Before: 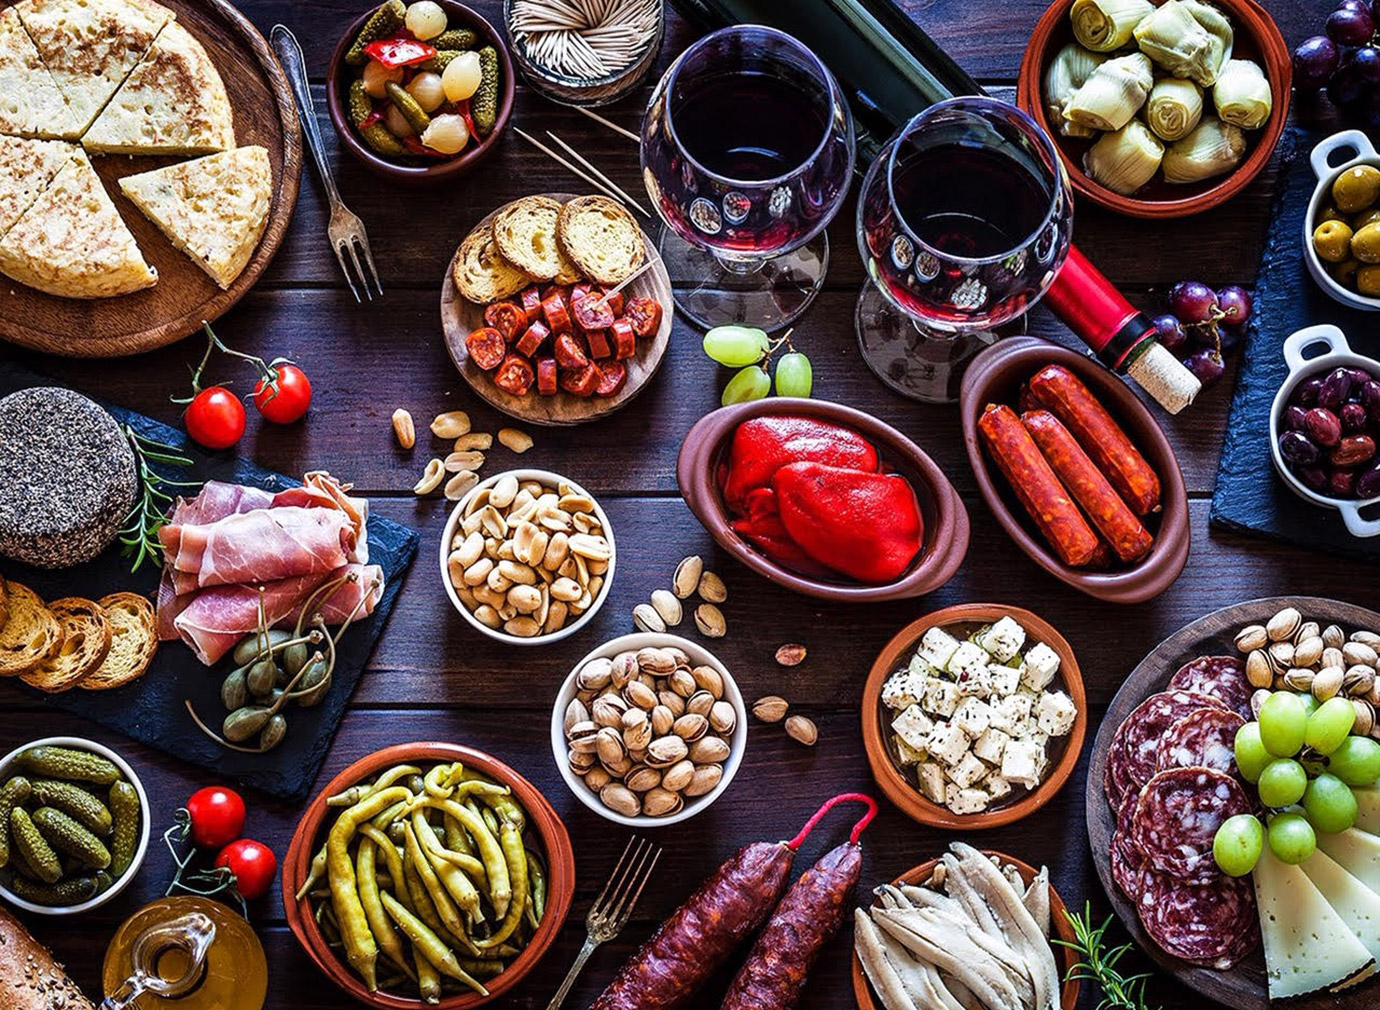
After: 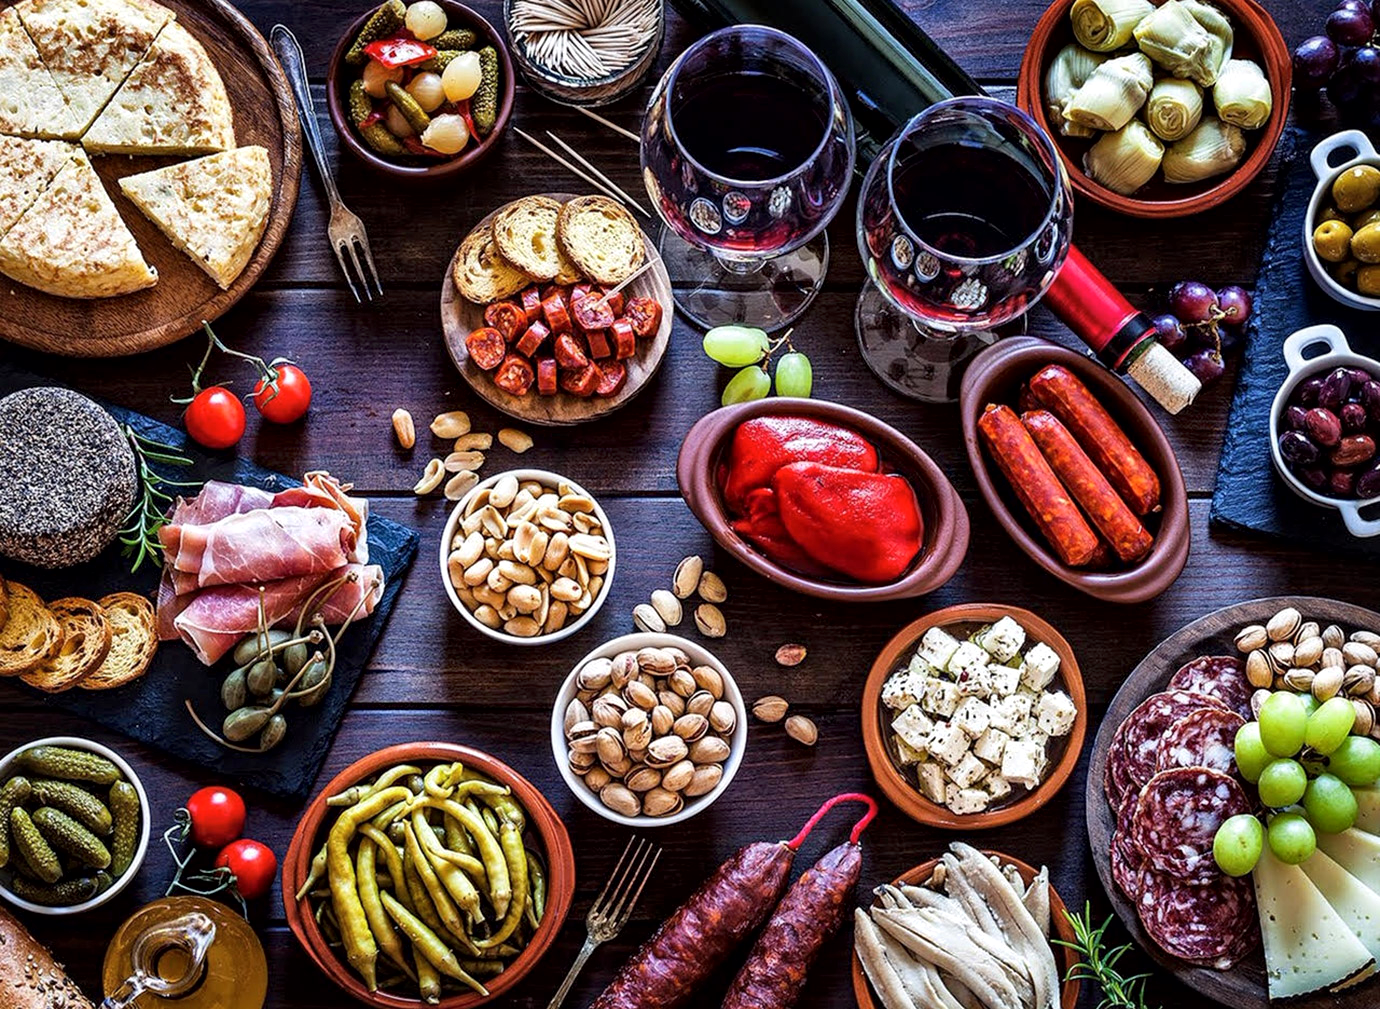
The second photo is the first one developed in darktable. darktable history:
crop: bottom 0.057%
local contrast: mode bilateral grid, contrast 20, coarseness 51, detail 150%, midtone range 0.2
